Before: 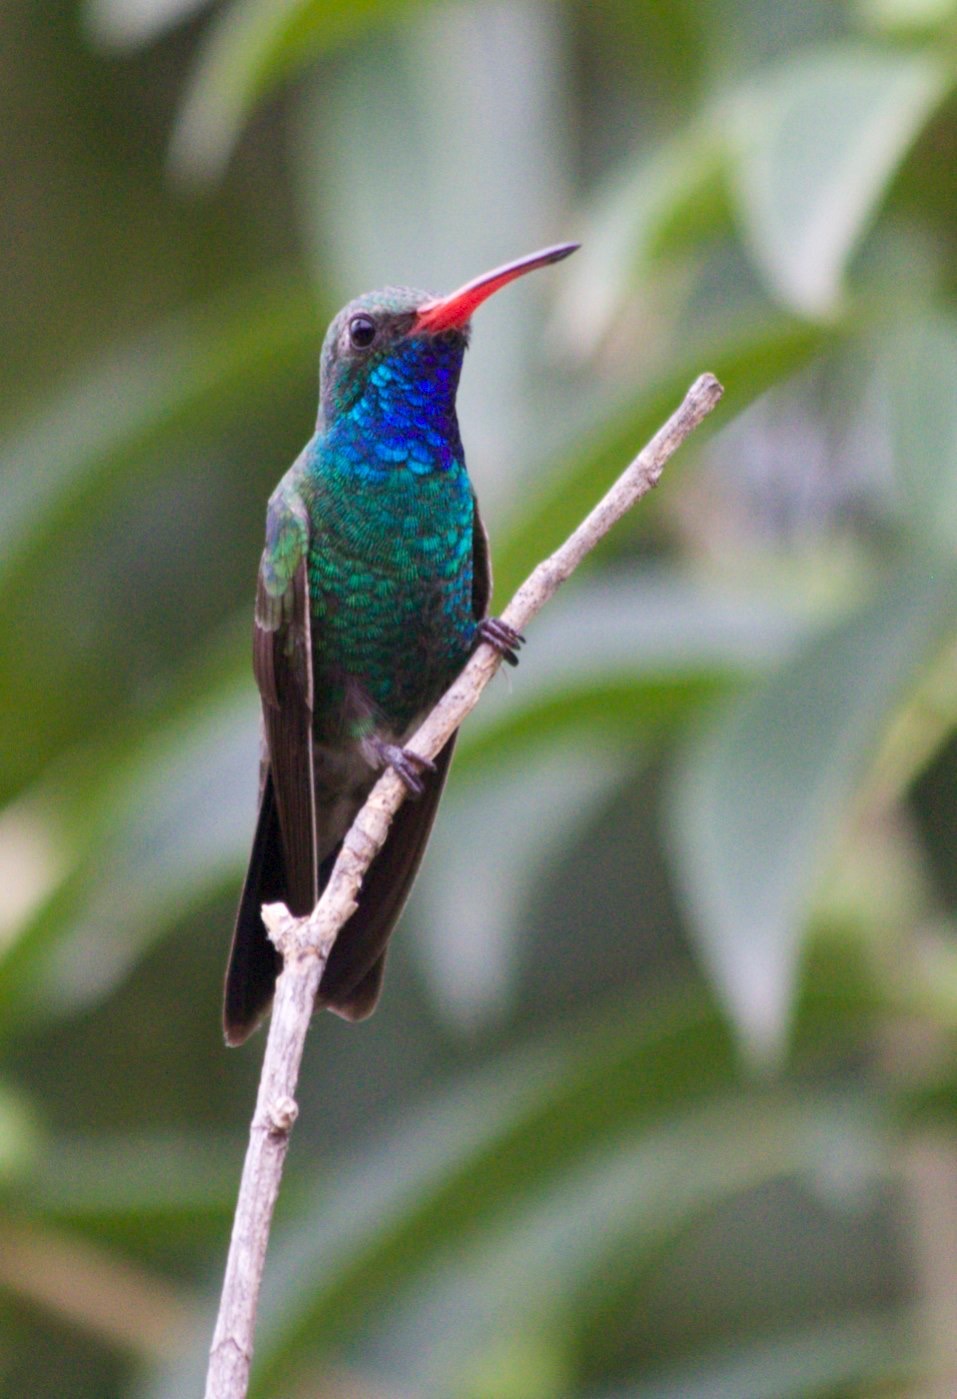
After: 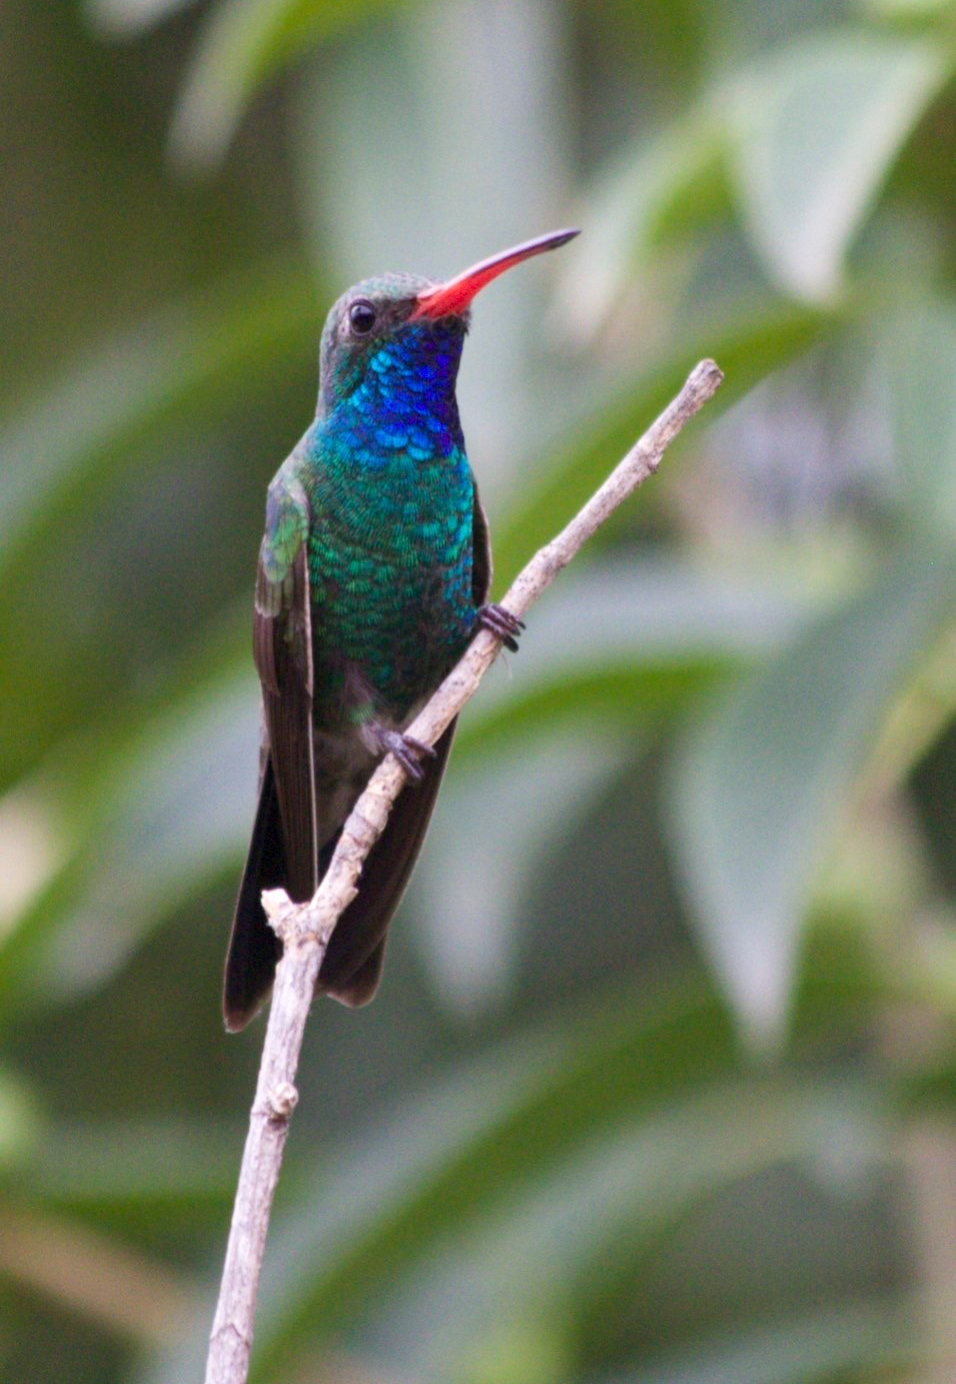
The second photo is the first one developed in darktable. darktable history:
crop: top 1.049%, right 0.001%
tone equalizer: on, module defaults
